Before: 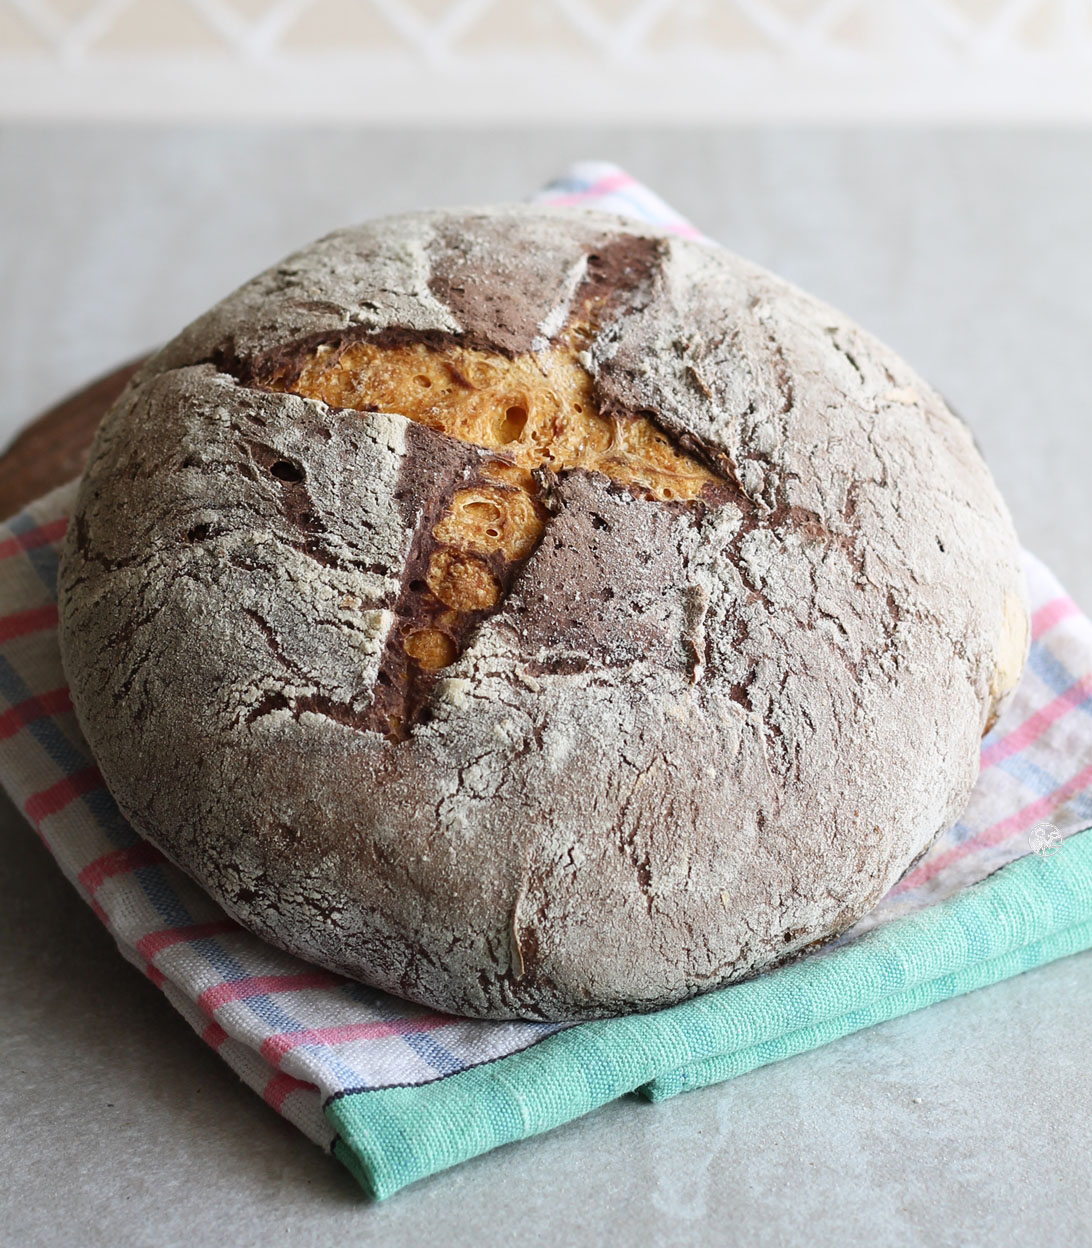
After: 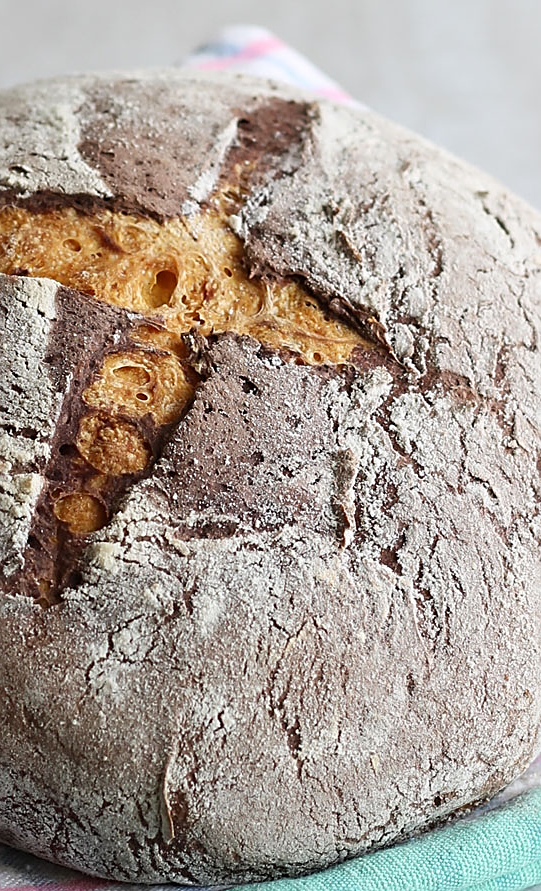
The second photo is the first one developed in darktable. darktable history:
sharpen: on, module defaults
crop: left 32.075%, top 10.976%, right 18.355%, bottom 17.596%
